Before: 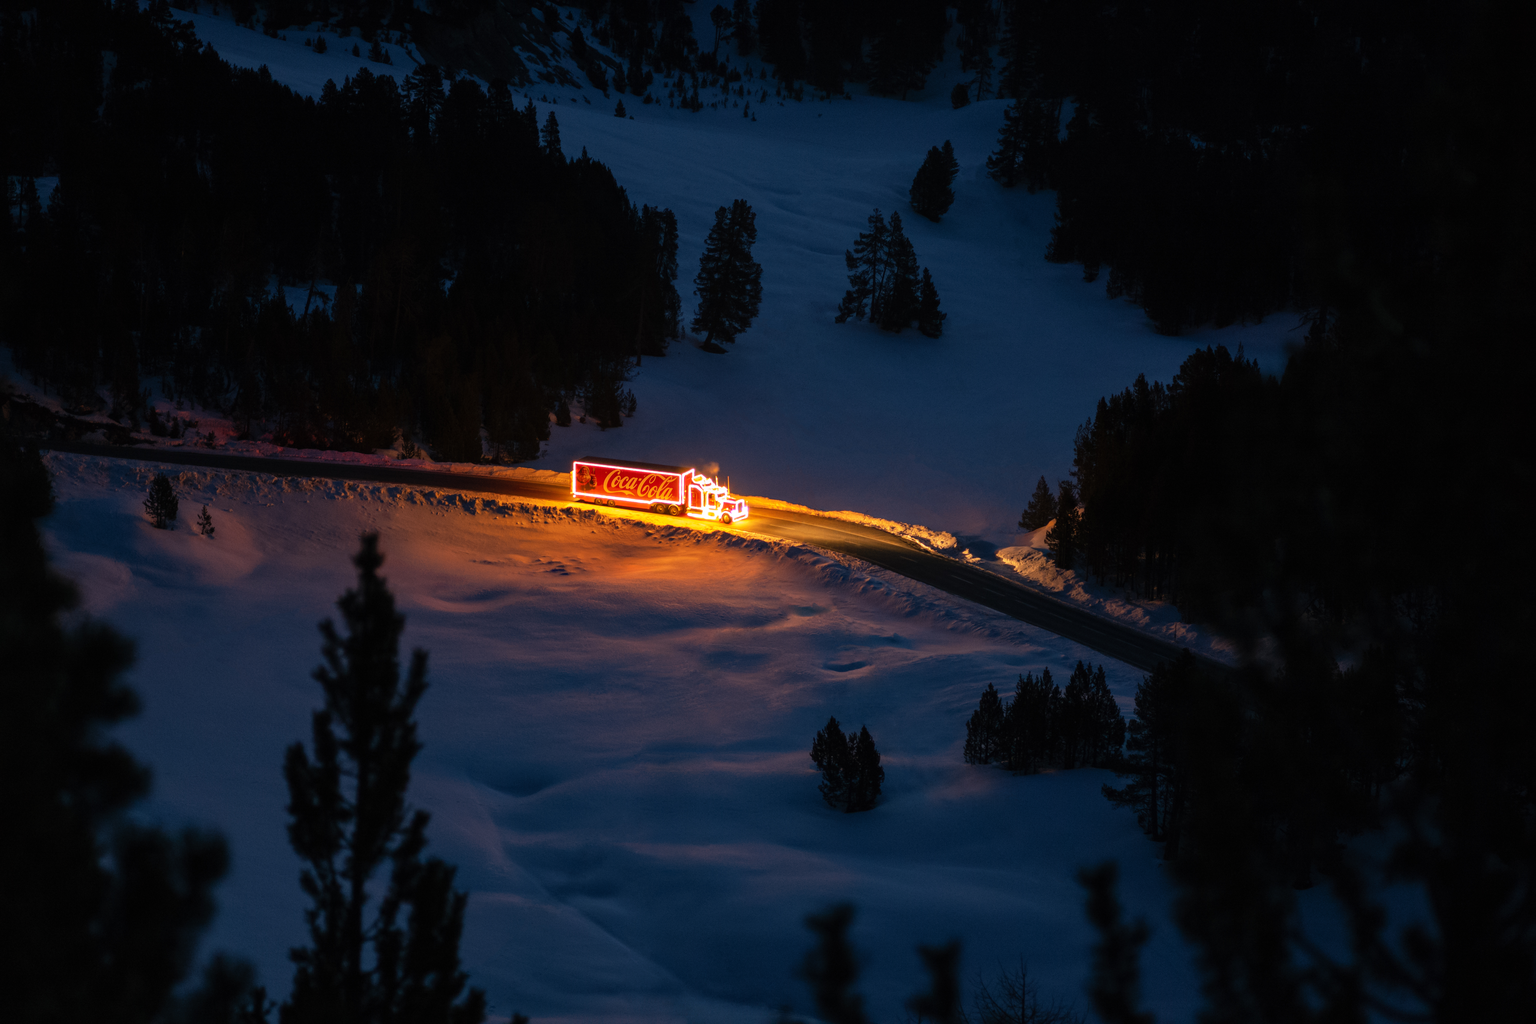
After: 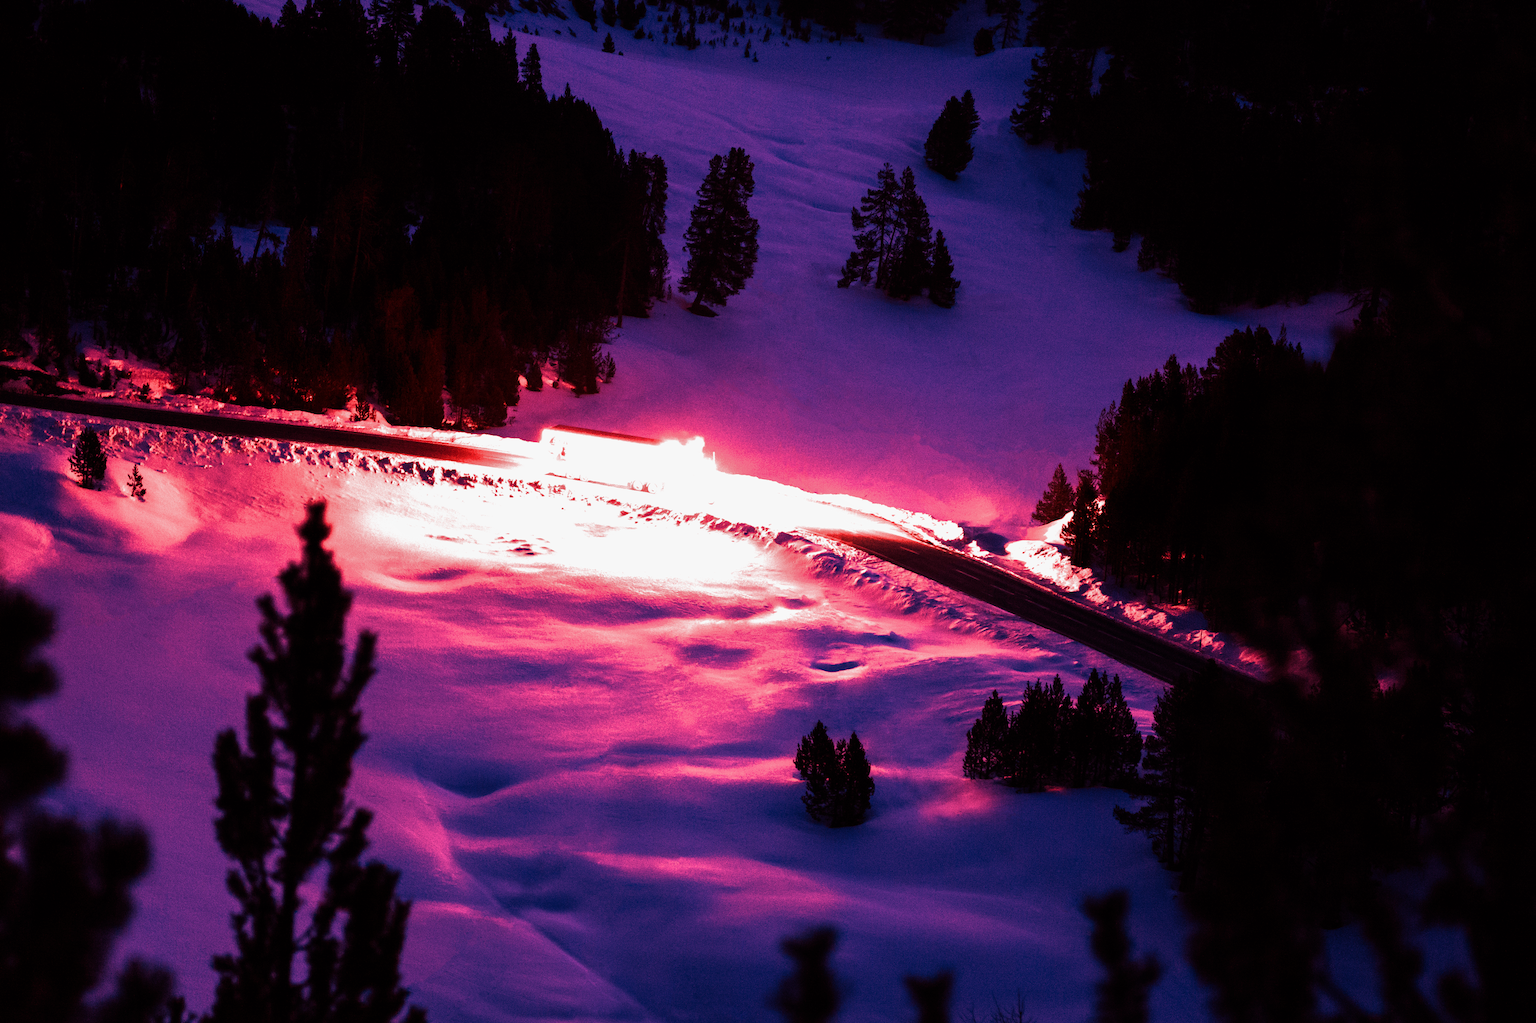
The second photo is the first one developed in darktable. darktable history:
shadows and highlights: shadows -20, white point adjustment -2, highlights -35
crop and rotate: angle -1.96°, left 3.097%, top 4.154%, right 1.586%, bottom 0.529%
white balance: red 4.26, blue 1.802
filmic rgb: white relative exposure 2.45 EV, hardness 6.33
